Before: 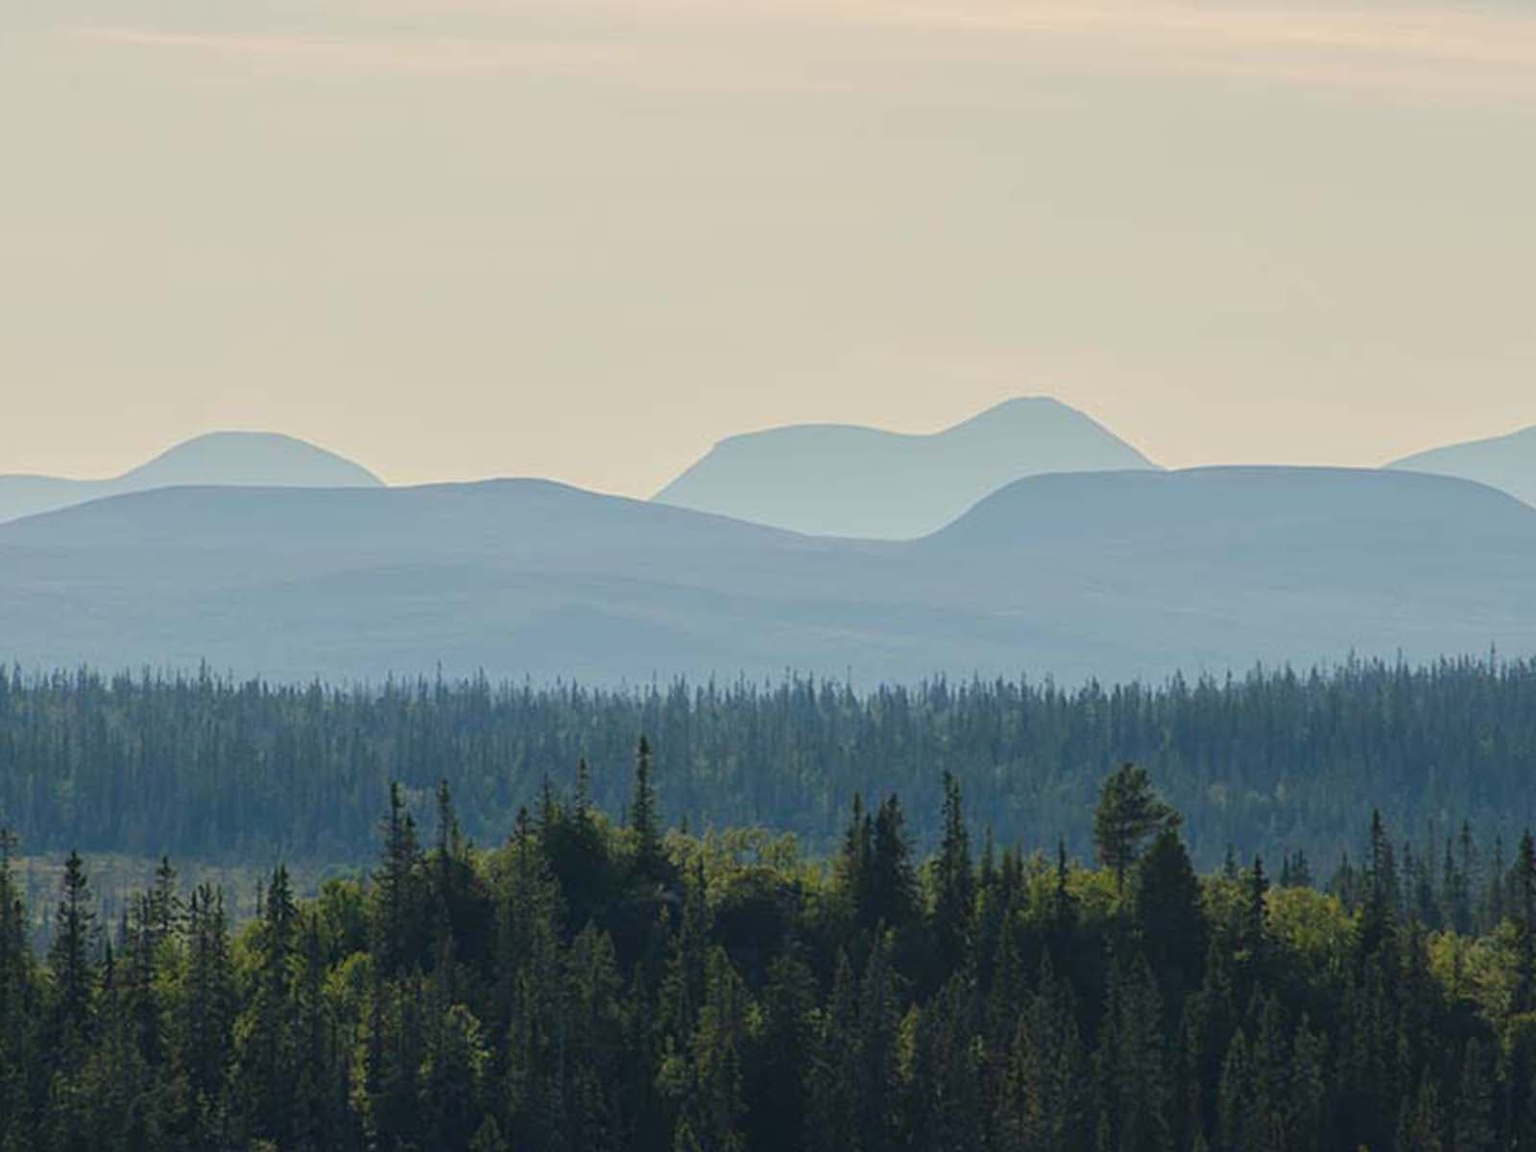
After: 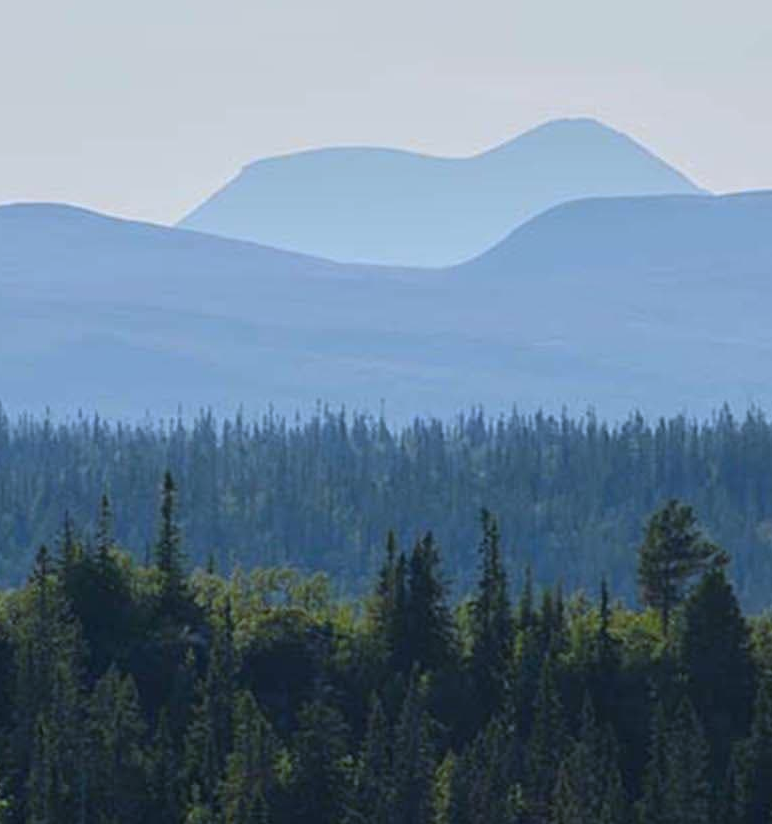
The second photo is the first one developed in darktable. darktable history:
white balance: red 0.948, green 1.02, blue 1.176
exposure: compensate highlight preservation false
crop: left 31.379%, top 24.658%, right 20.326%, bottom 6.628%
